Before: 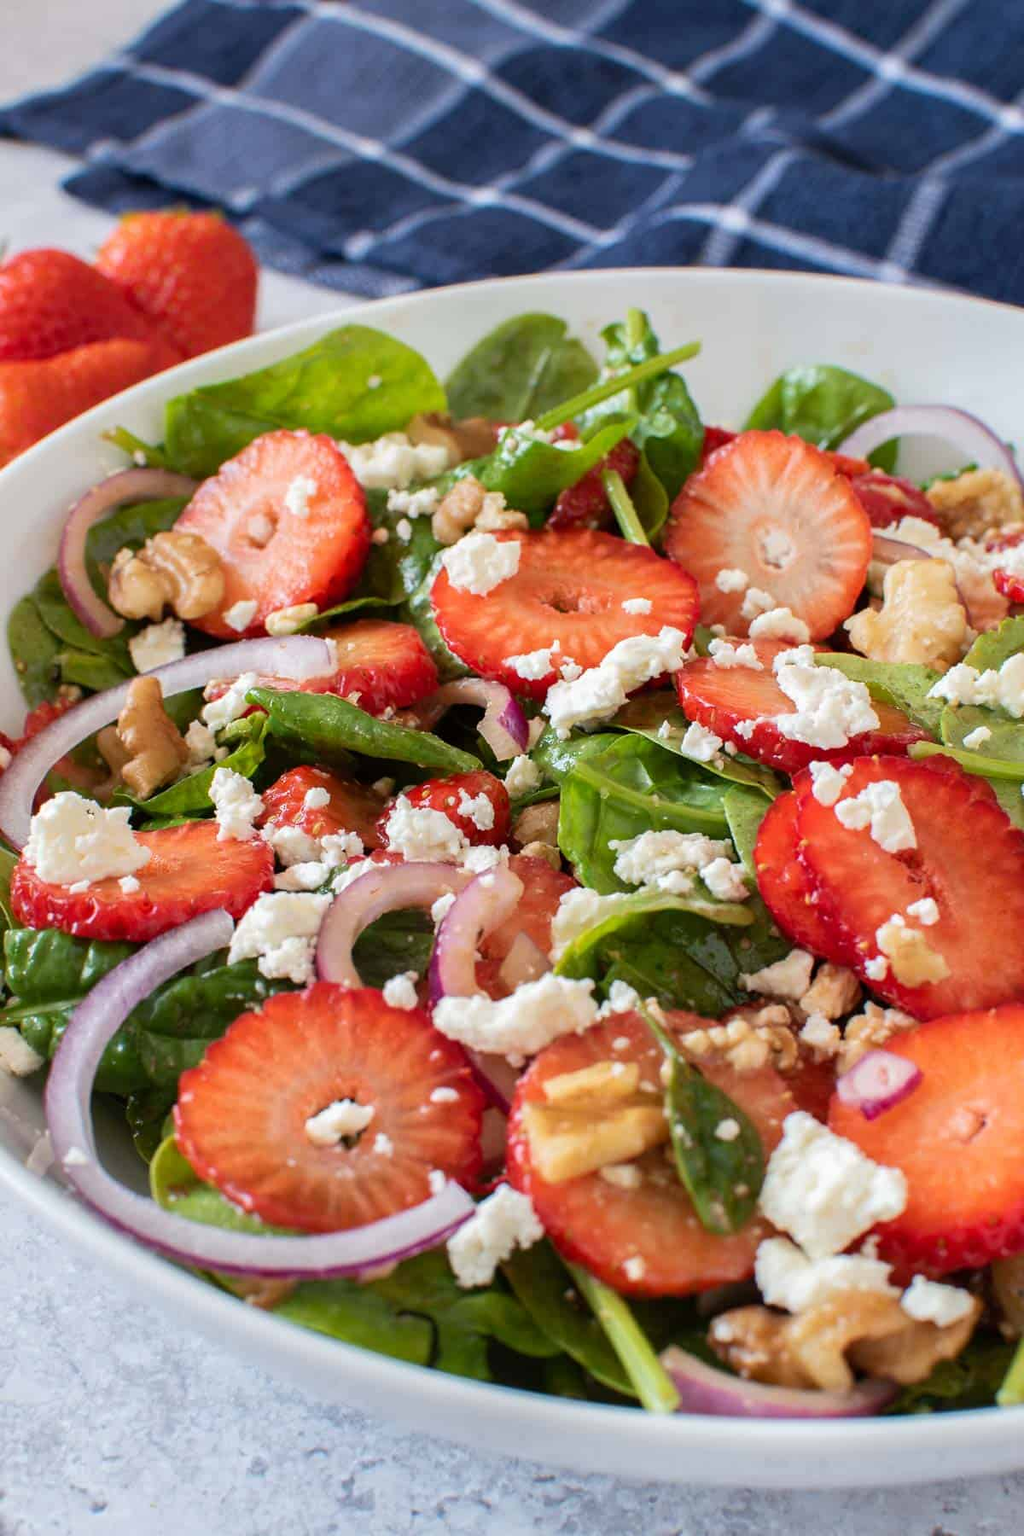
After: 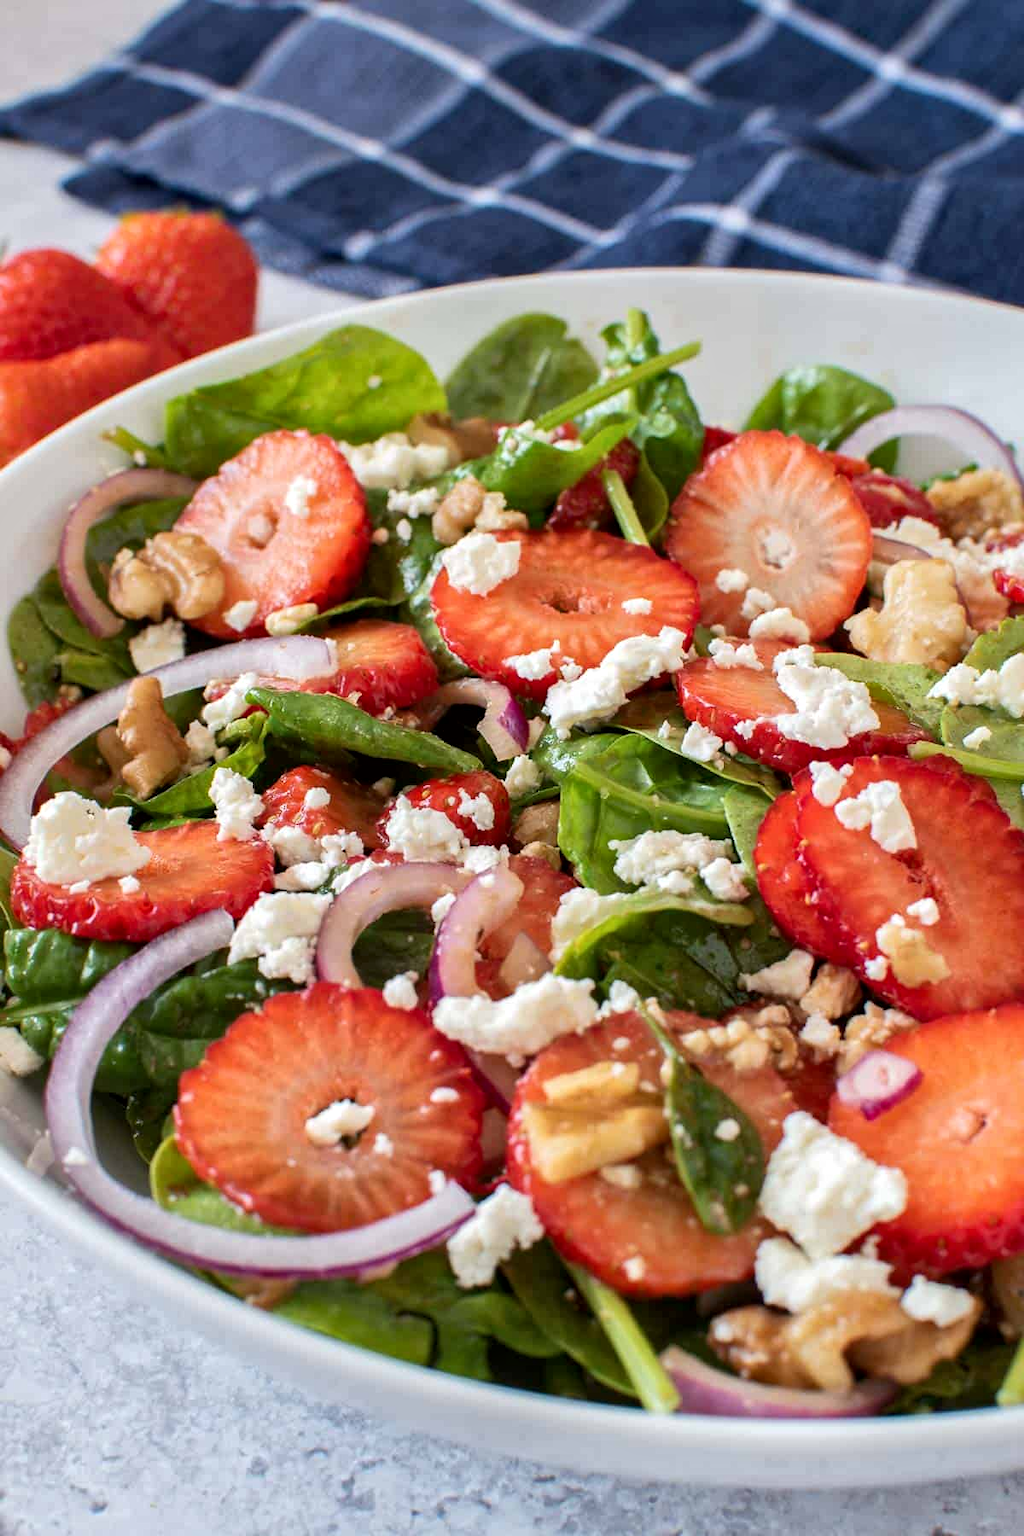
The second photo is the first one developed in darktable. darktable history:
local contrast: mode bilateral grid, contrast 29, coarseness 24, midtone range 0.2
